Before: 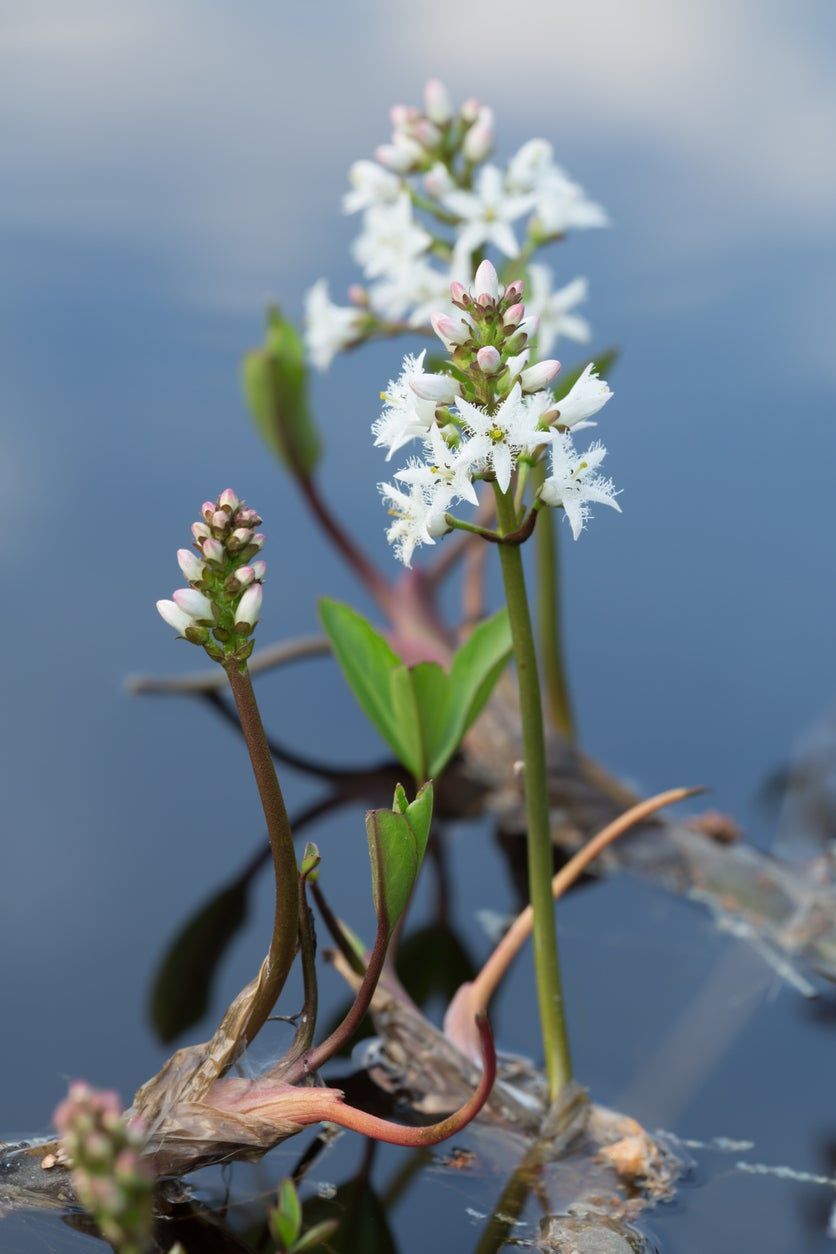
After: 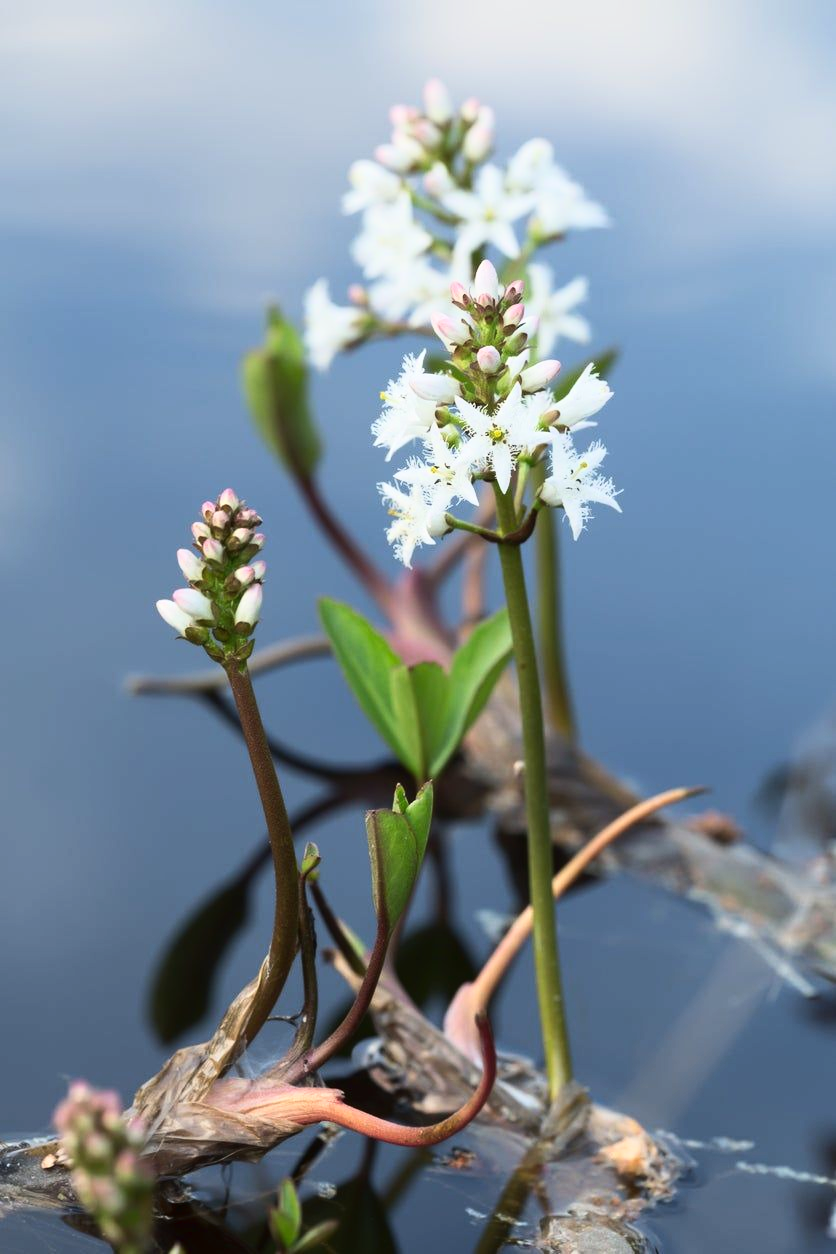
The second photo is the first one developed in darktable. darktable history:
tone curve: curves: ch0 [(0, 0) (0.003, 0.011) (0.011, 0.019) (0.025, 0.03) (0.044, 0.045) (0.069, 0.061) (0.1, 0.085) (0.136, 0.119) (0.177, 0.159) (0.224, 0.205) (0.277, 0.261) (0.335, 0.329) (0.399, 0.407) (0.468, 0.508) (0.543, 0.606) (0.623, 0.71) (0.709, 0.815) (0.801, 0.903) (0.898, 0.957) (1, 1)]
